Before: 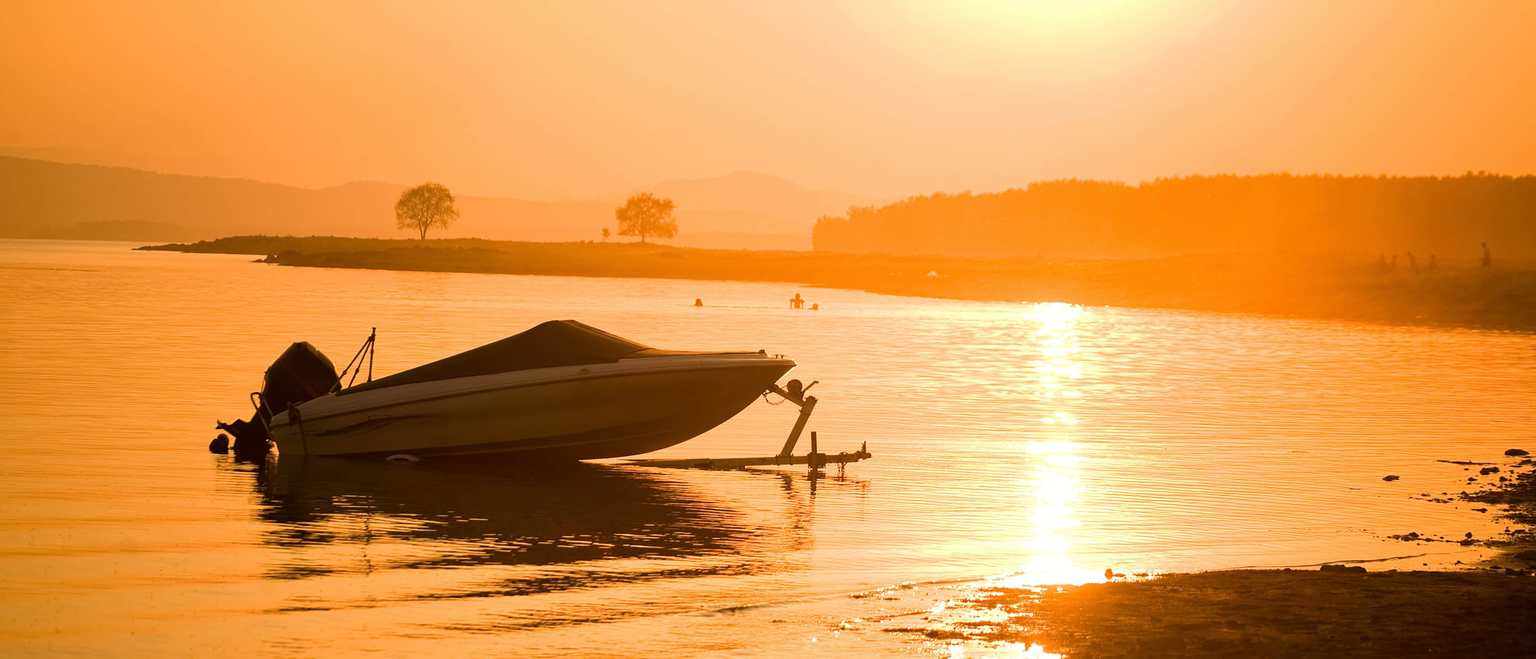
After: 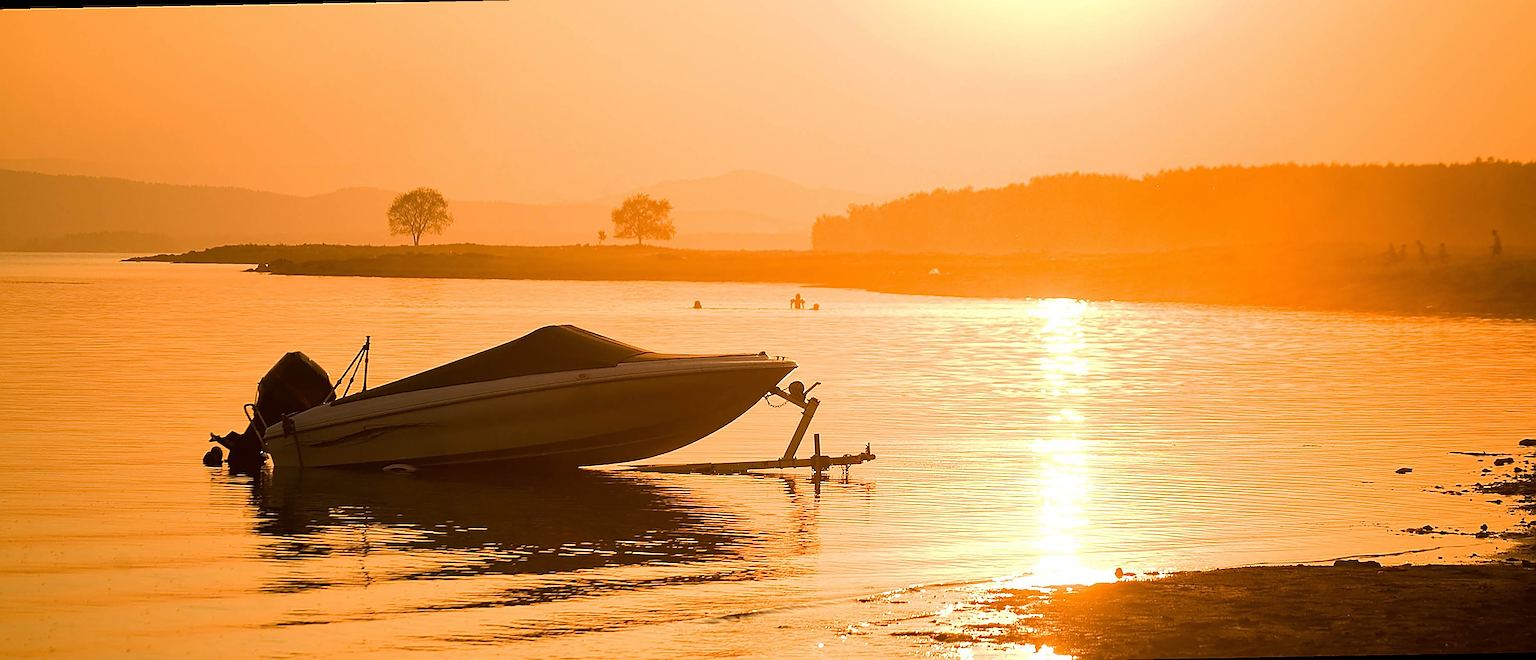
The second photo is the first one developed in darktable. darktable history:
sharpen: radius 1.685, amount 1.294
rotate and perspective: rotation -1°, crop left 0.011, crop right 0.989, crop top 0.025, crop bottom 0.975
